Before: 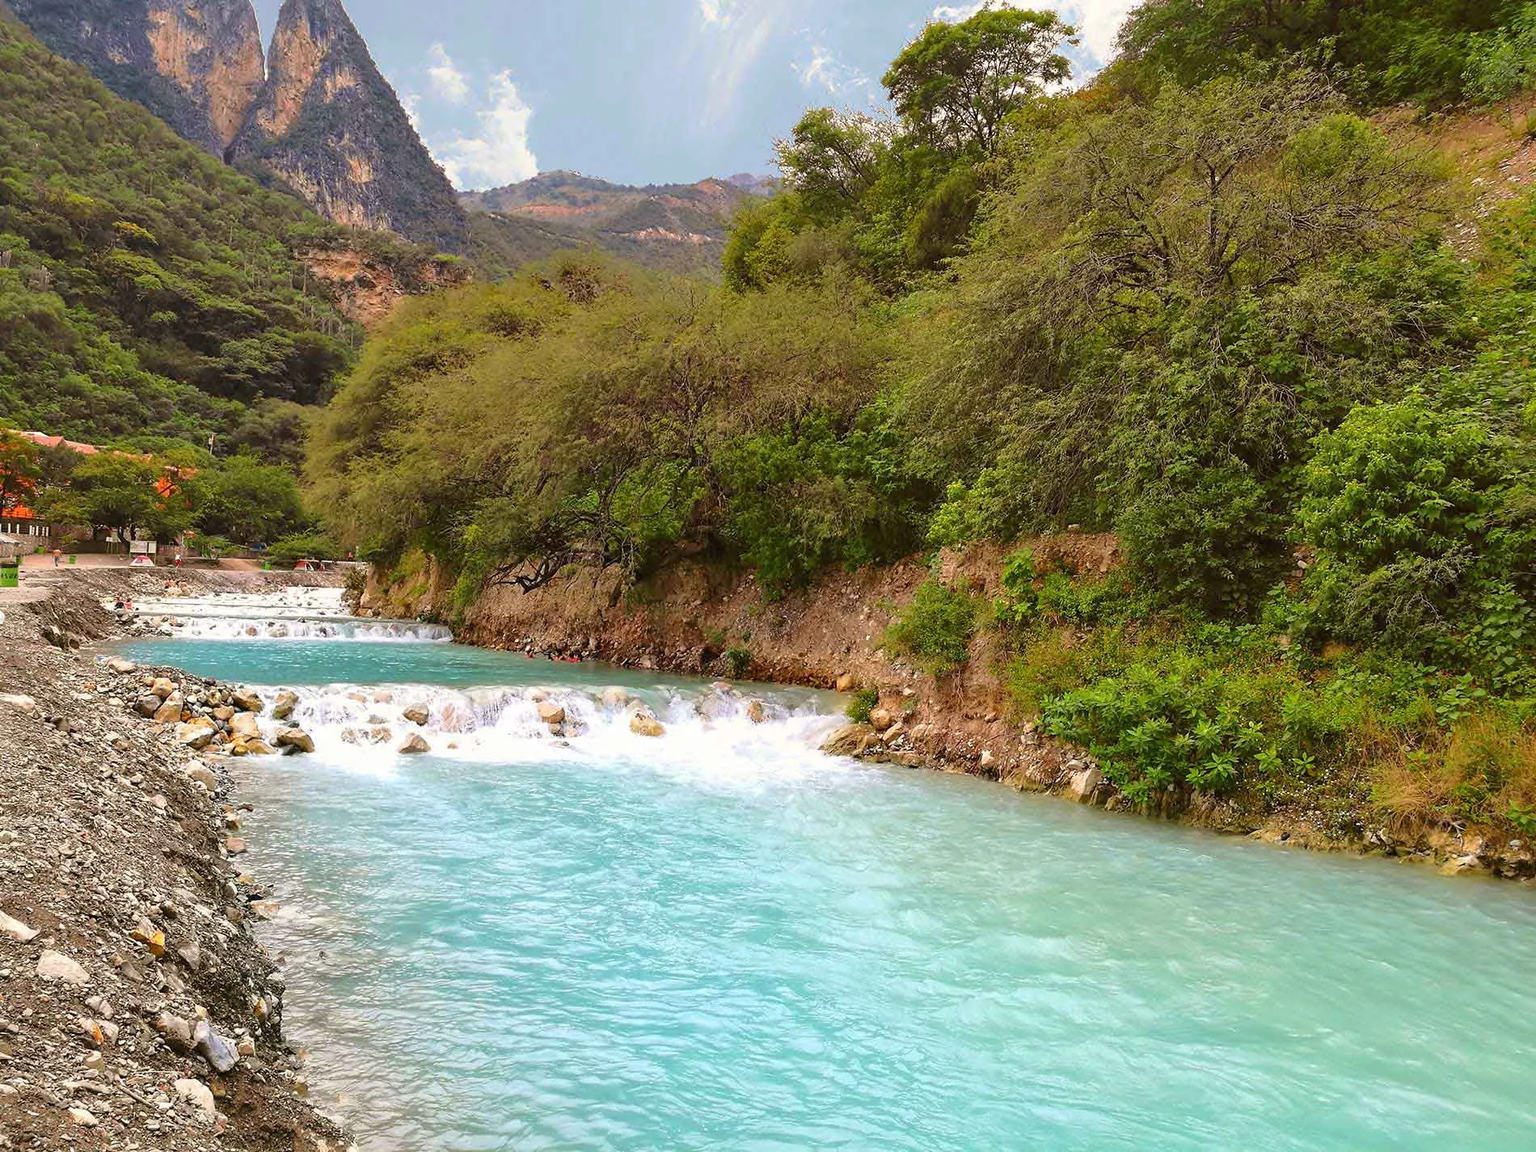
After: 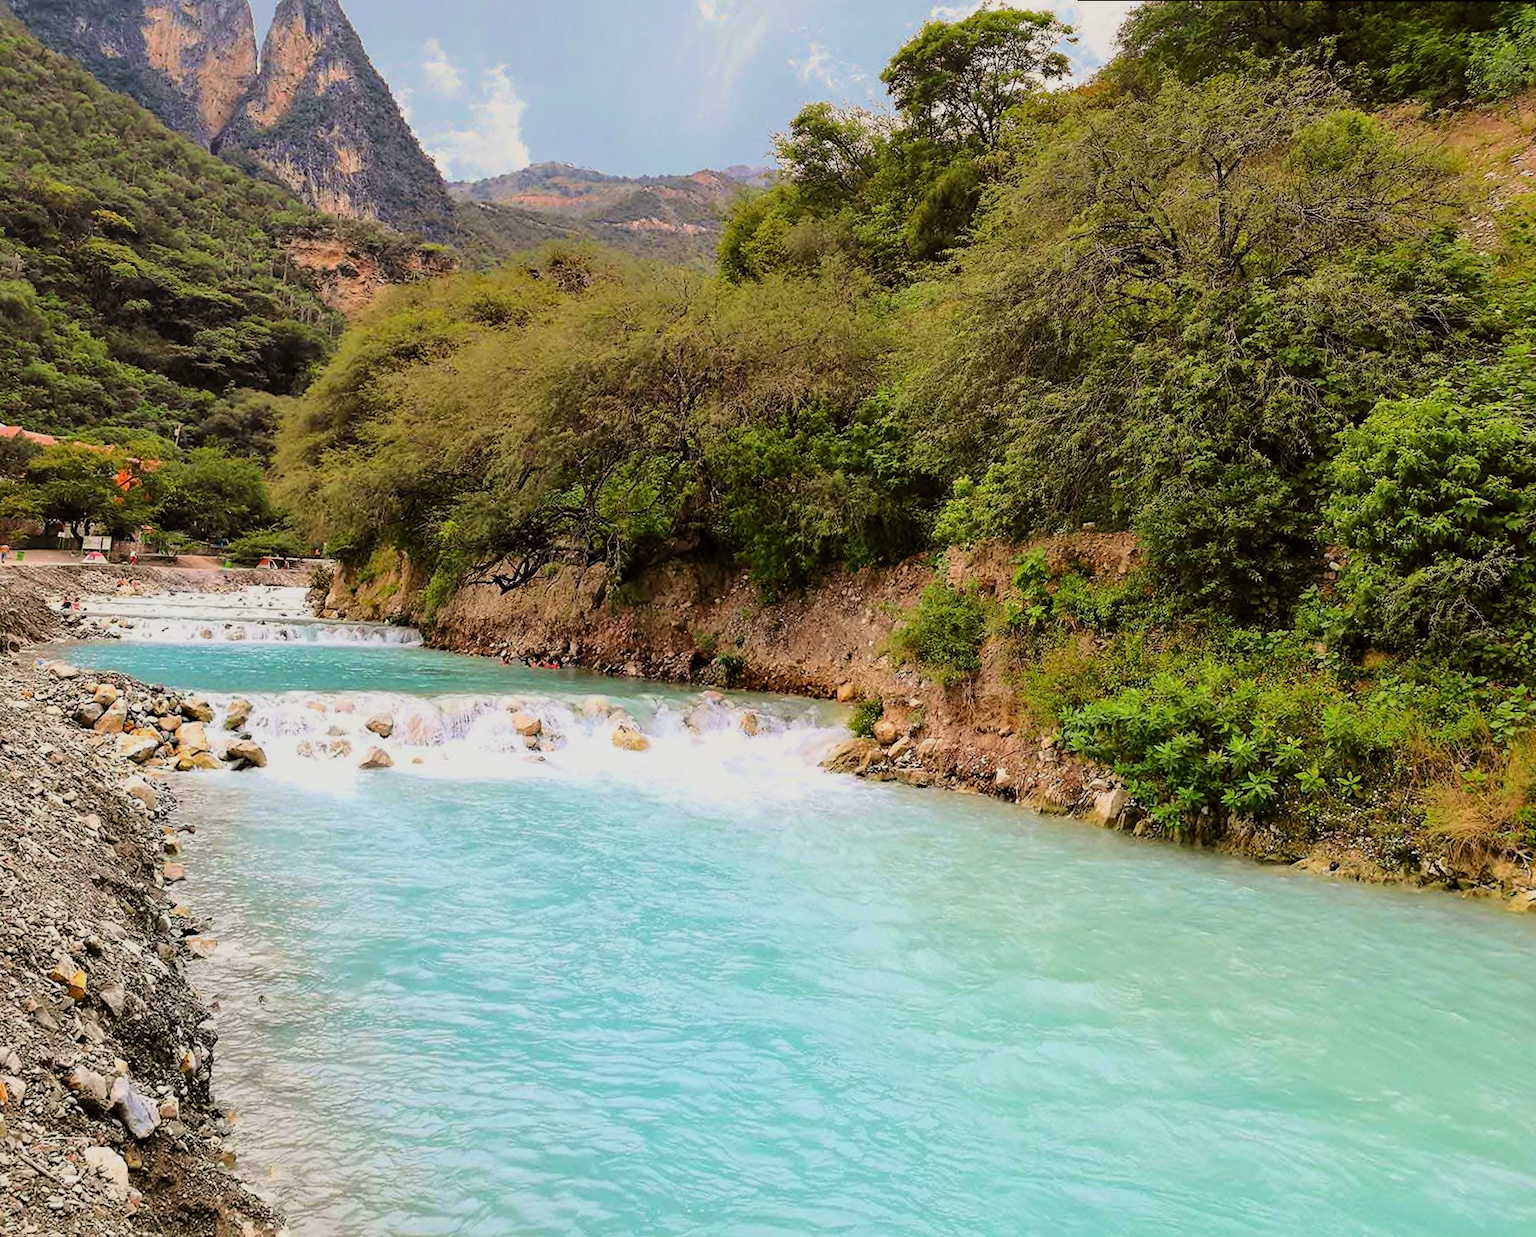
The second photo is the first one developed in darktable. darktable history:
filmic rgb: black relative exposure -7.65 EV, white relative exposure 4.56 EV, hardness 3.61, color science v6 (2022)
rotate and perspective: rotation 0.215°, lens shift (vertical) -0.139, crop left 0.069, crop right 0.939, crop top 0.002, crop bottom 0.996
tone equalizer: -8 EV -0.417 EV, -7 EV -0.389 EV, -6 EV -0.333 EV, -5 EV -0.222 EV, -3 EV 0.222 EV, -2 EV 0.333 EV, -1 EV 0.389 EV, +0 EV 0.417 EV, edges refinement/feathering 500, mask exposure compensation -1.57 EV, preserve details no
white balance: emerald 1
